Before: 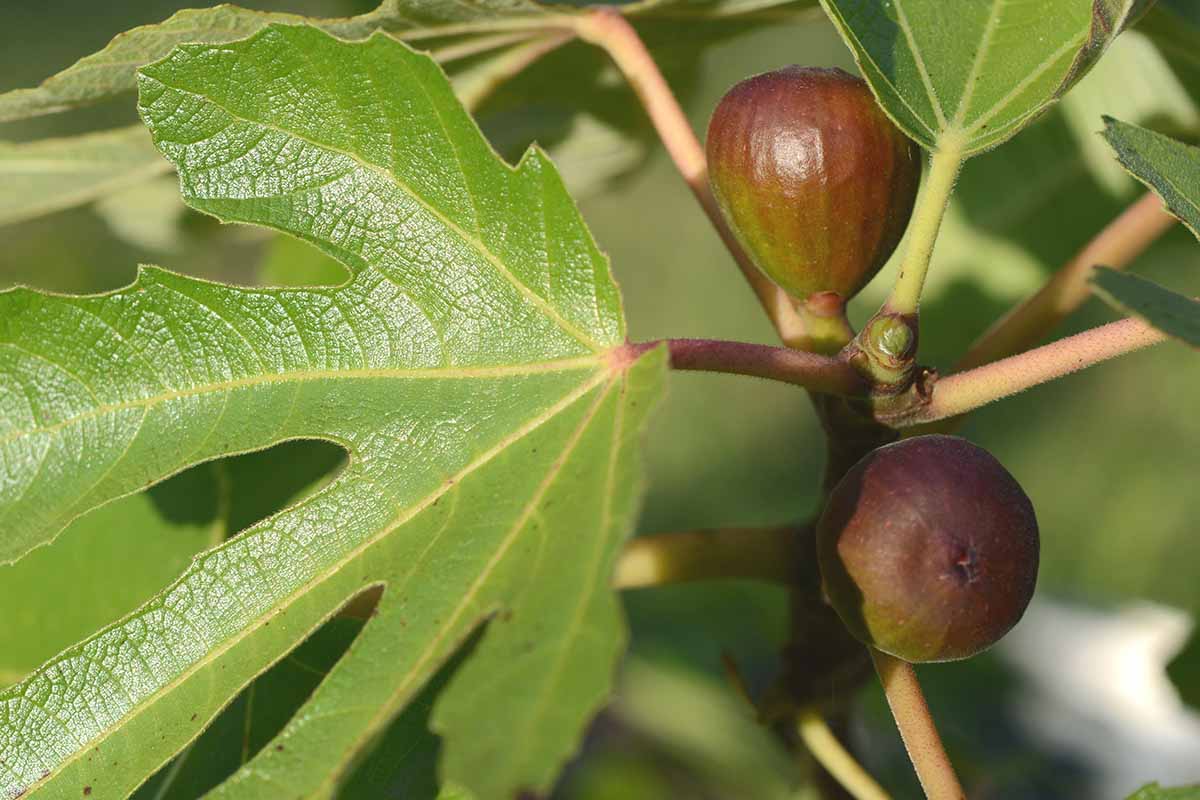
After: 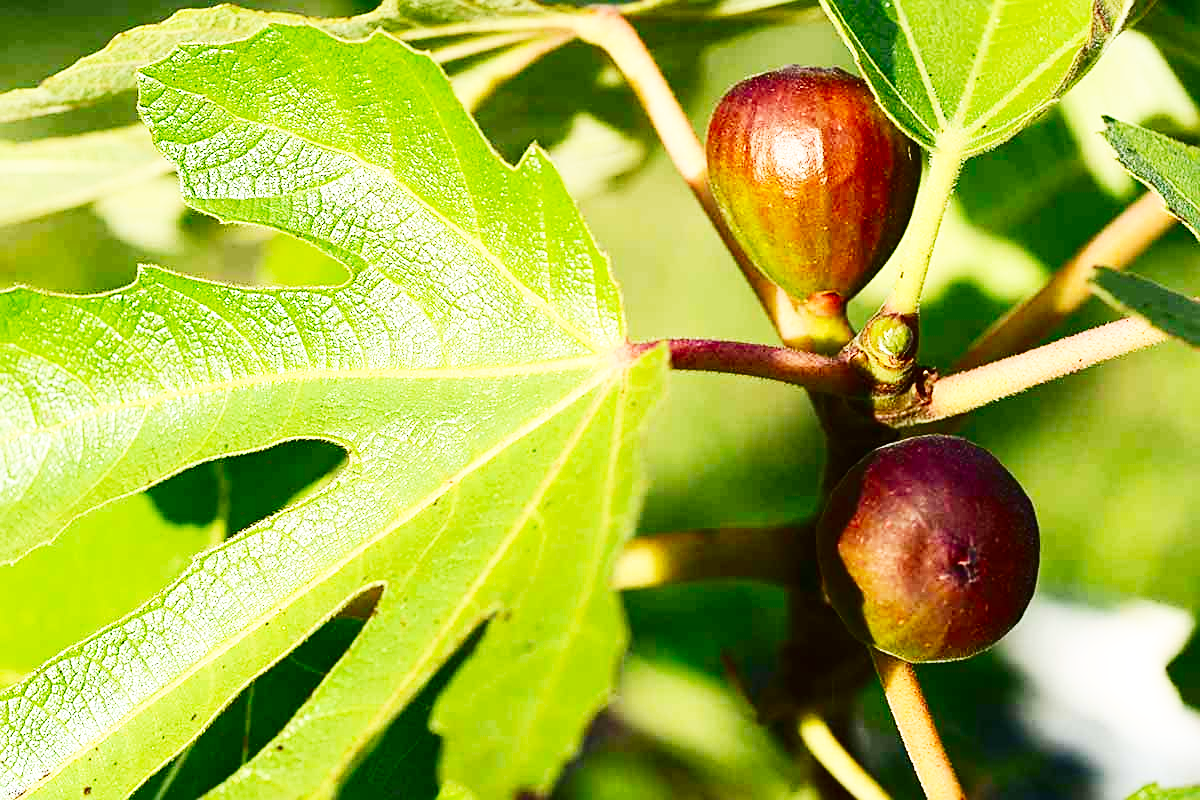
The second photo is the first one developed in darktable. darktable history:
sharpen: on, module defaults
base curve: curves: ch0 [(0, 0) (0.007, 0.004) (0.027, 0.03) (0.046, 0.07) (0.207, 0.54) (0.442, 0.872) (0.673, 0.972) (1, 1)], preserve colors none
contrast brightness saturation: contrast 0.194, brightness -0.105, saturation 0.215
